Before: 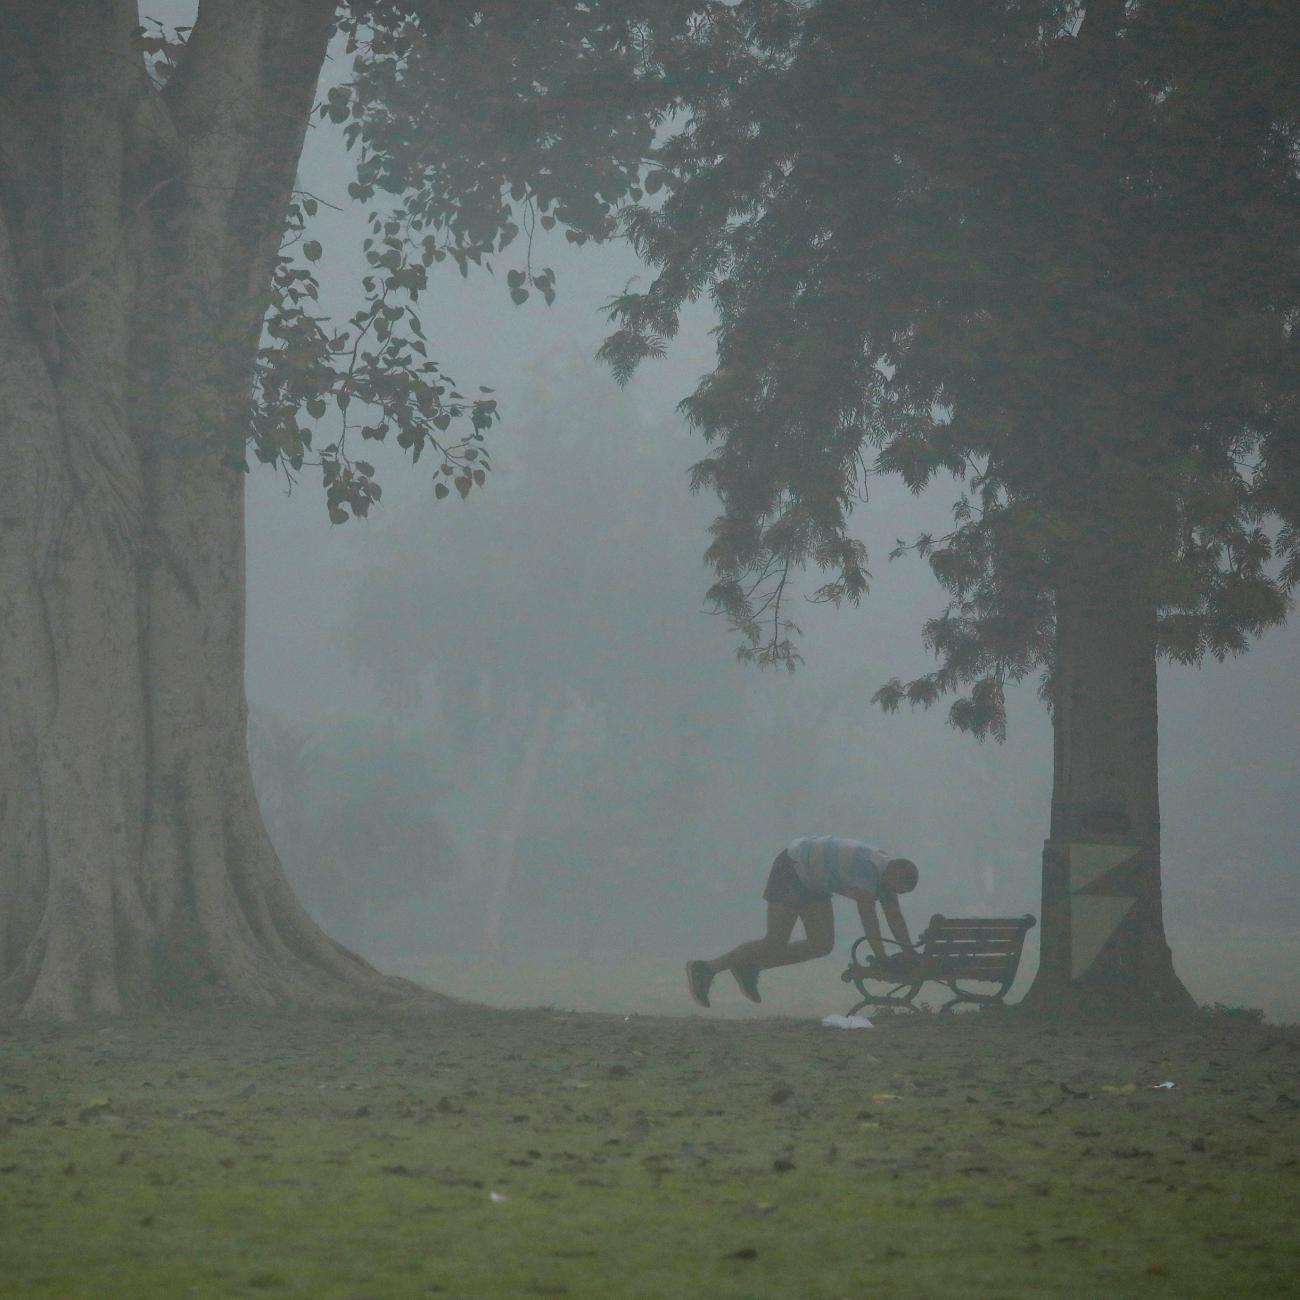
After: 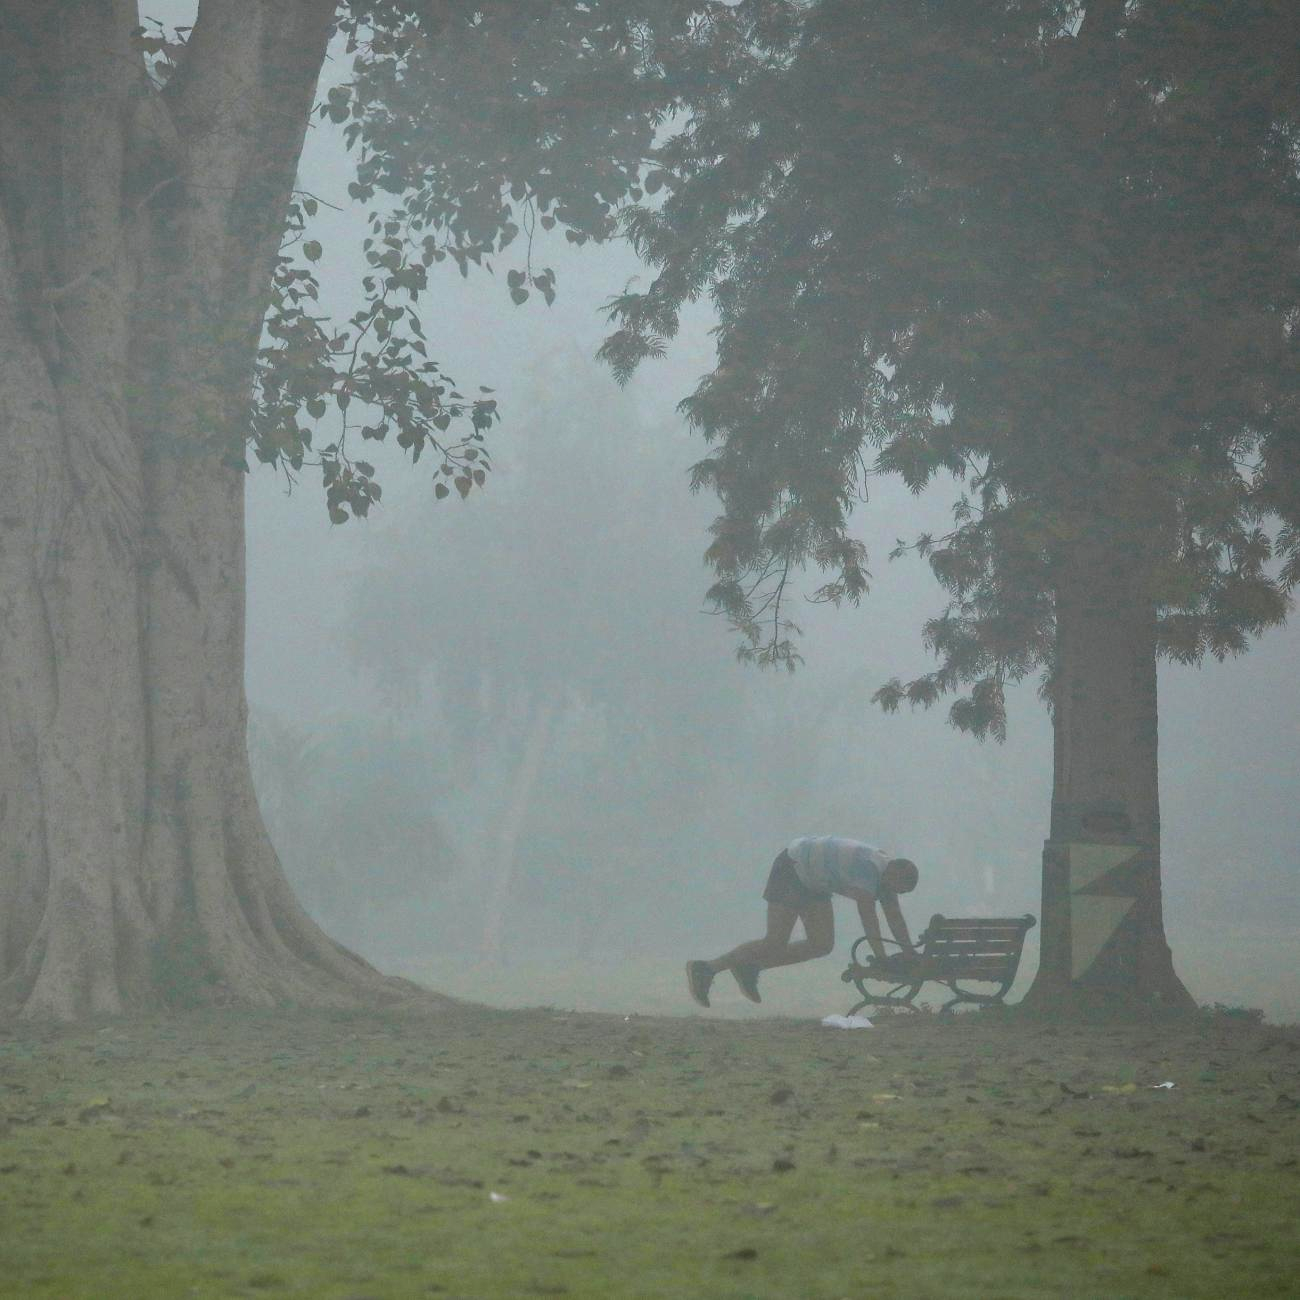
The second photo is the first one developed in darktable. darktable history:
exposure: exposure 0.6 EV, compensate highlight preservation false
shadows and highlights: shadows 20.79, highlights -35.28, soften with gaussian
